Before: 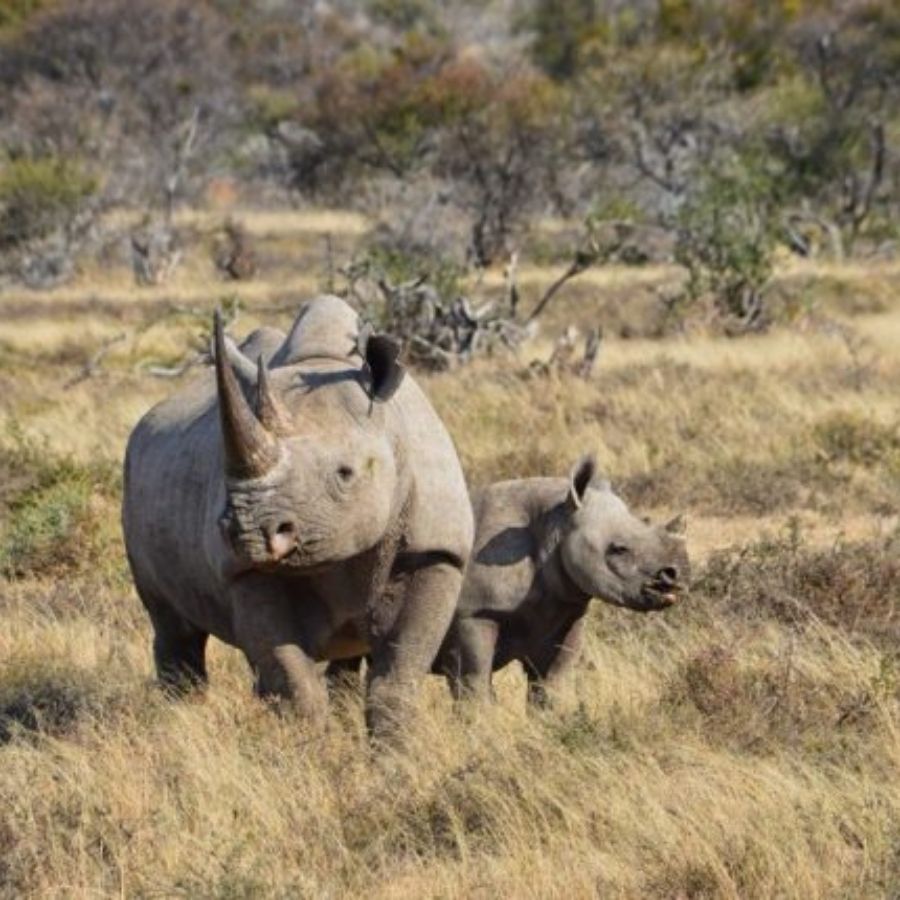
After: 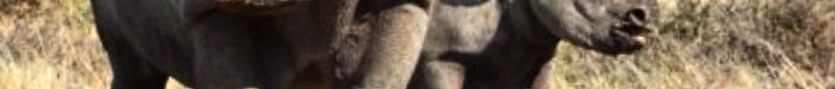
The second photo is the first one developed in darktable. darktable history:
crop and rotate: top 59.084%, bottom 30.916%
rotate and perspective: rotation 0.215°, lens shift (vertical) -0.139, crop left 0.069, crop right 0.939, crop top 0.002, crop bottom 0.996
tone equalizer: -8 EV -0.75 EV, -7 EV -0.7 EV, -6 EV -0.6 EV, -5 EV -0.4 EV, -3 EV 0.4 EV, -2 EV 0.6 EV, -1 EV 0.7 EV, +0 EV 0.75 EV, edges refinement/feathering 500, mask exposure compensation -1.57 EV, preserve details no
